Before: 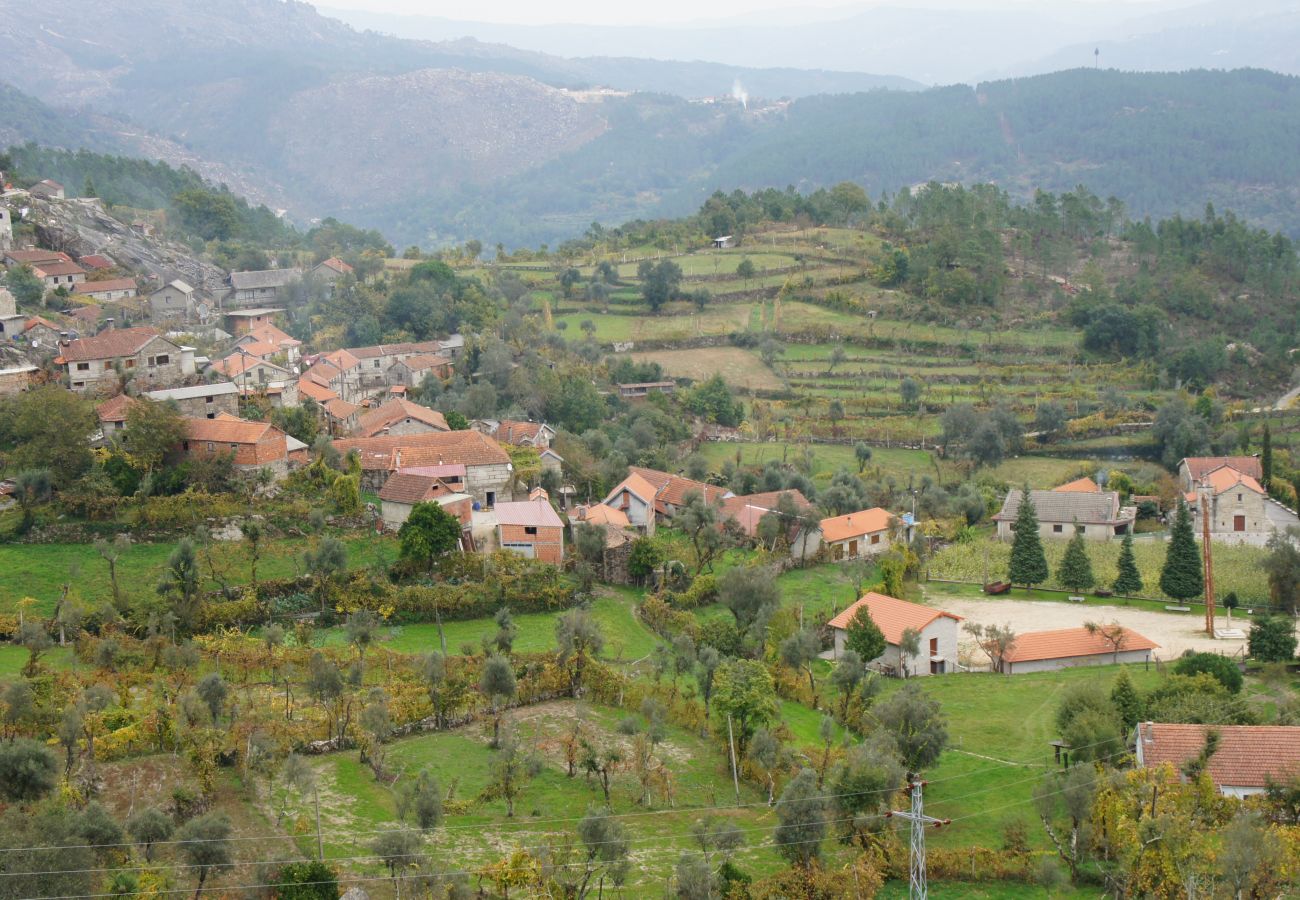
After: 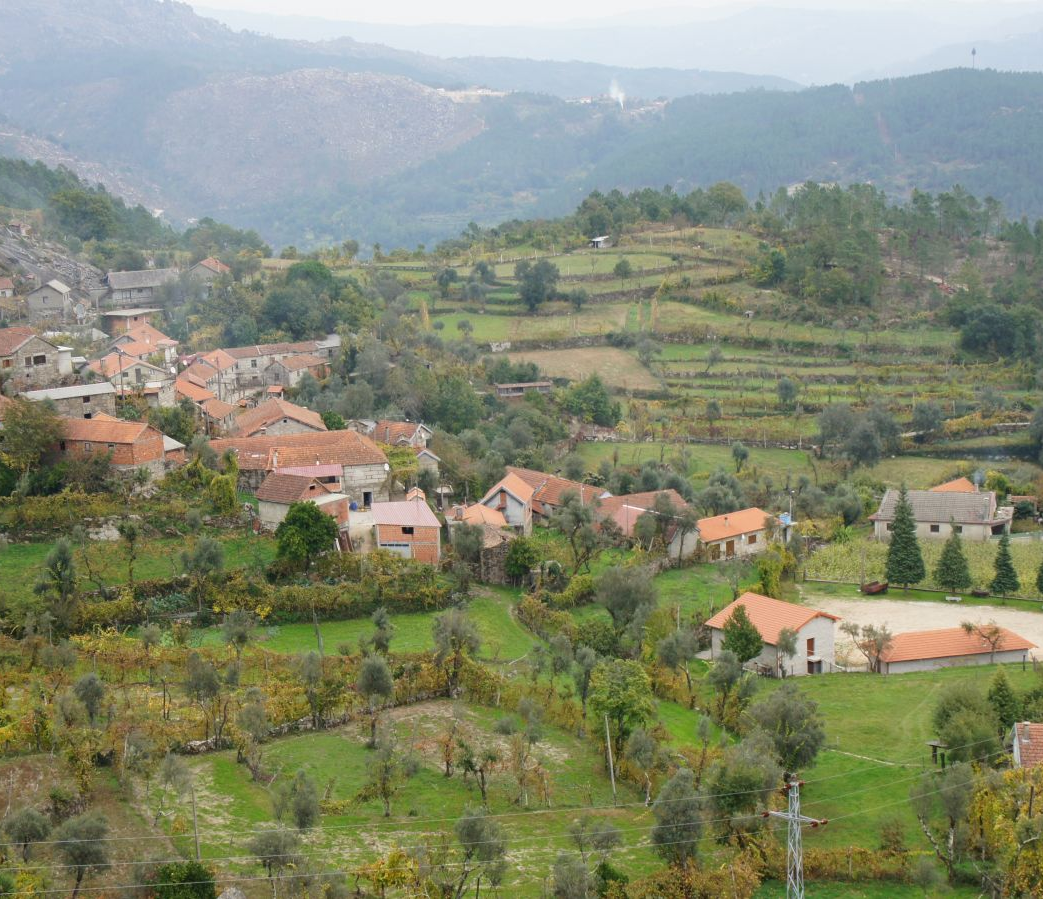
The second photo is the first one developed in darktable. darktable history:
crop and rotate: left 9.511%, right 10.238%
